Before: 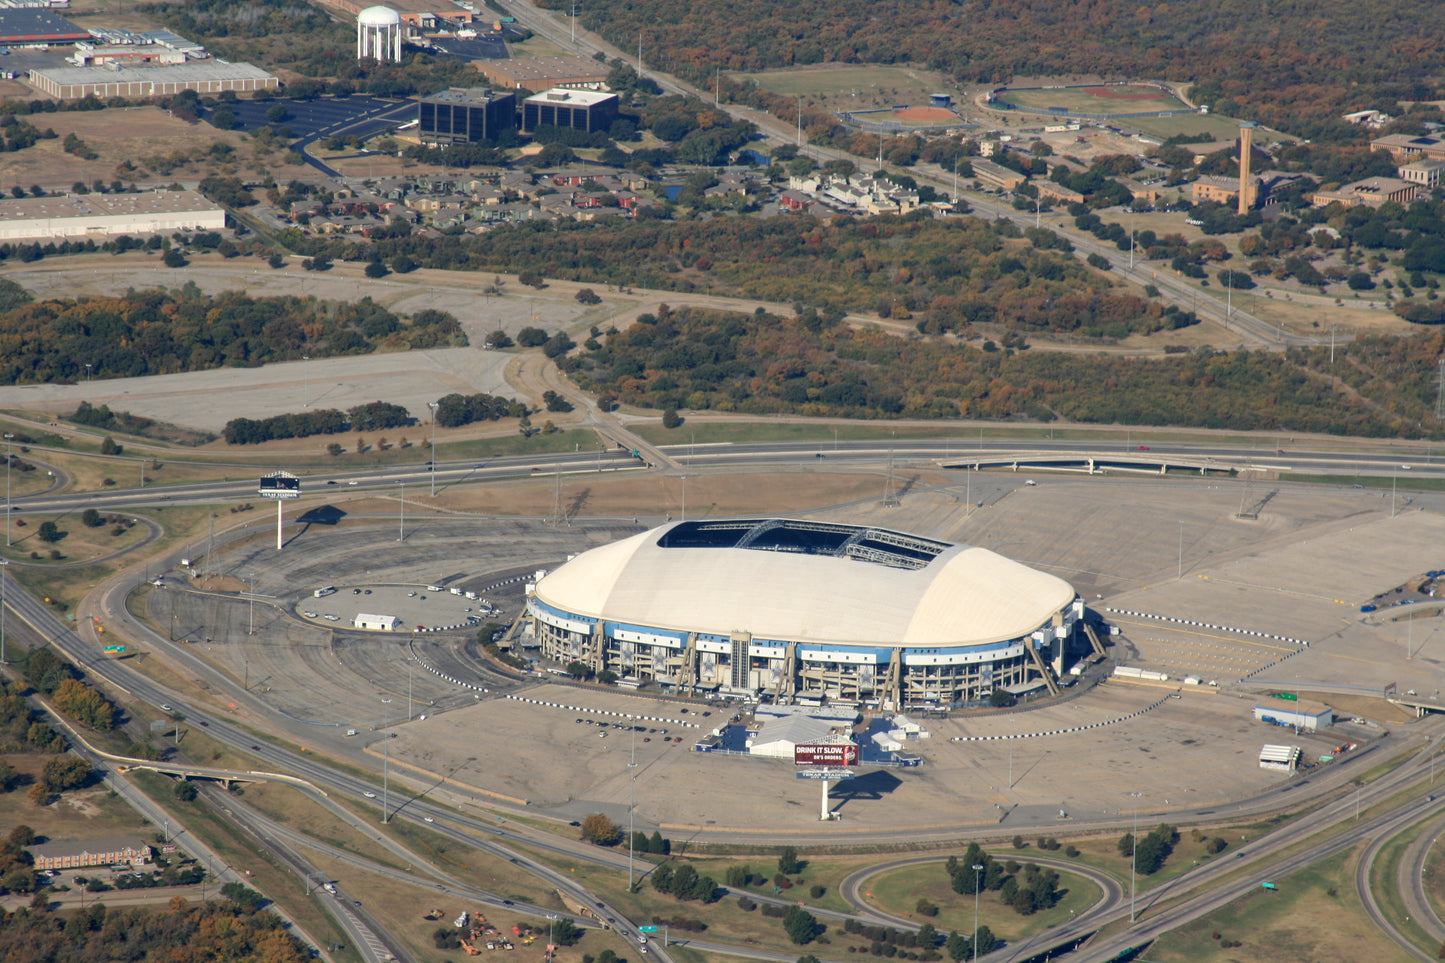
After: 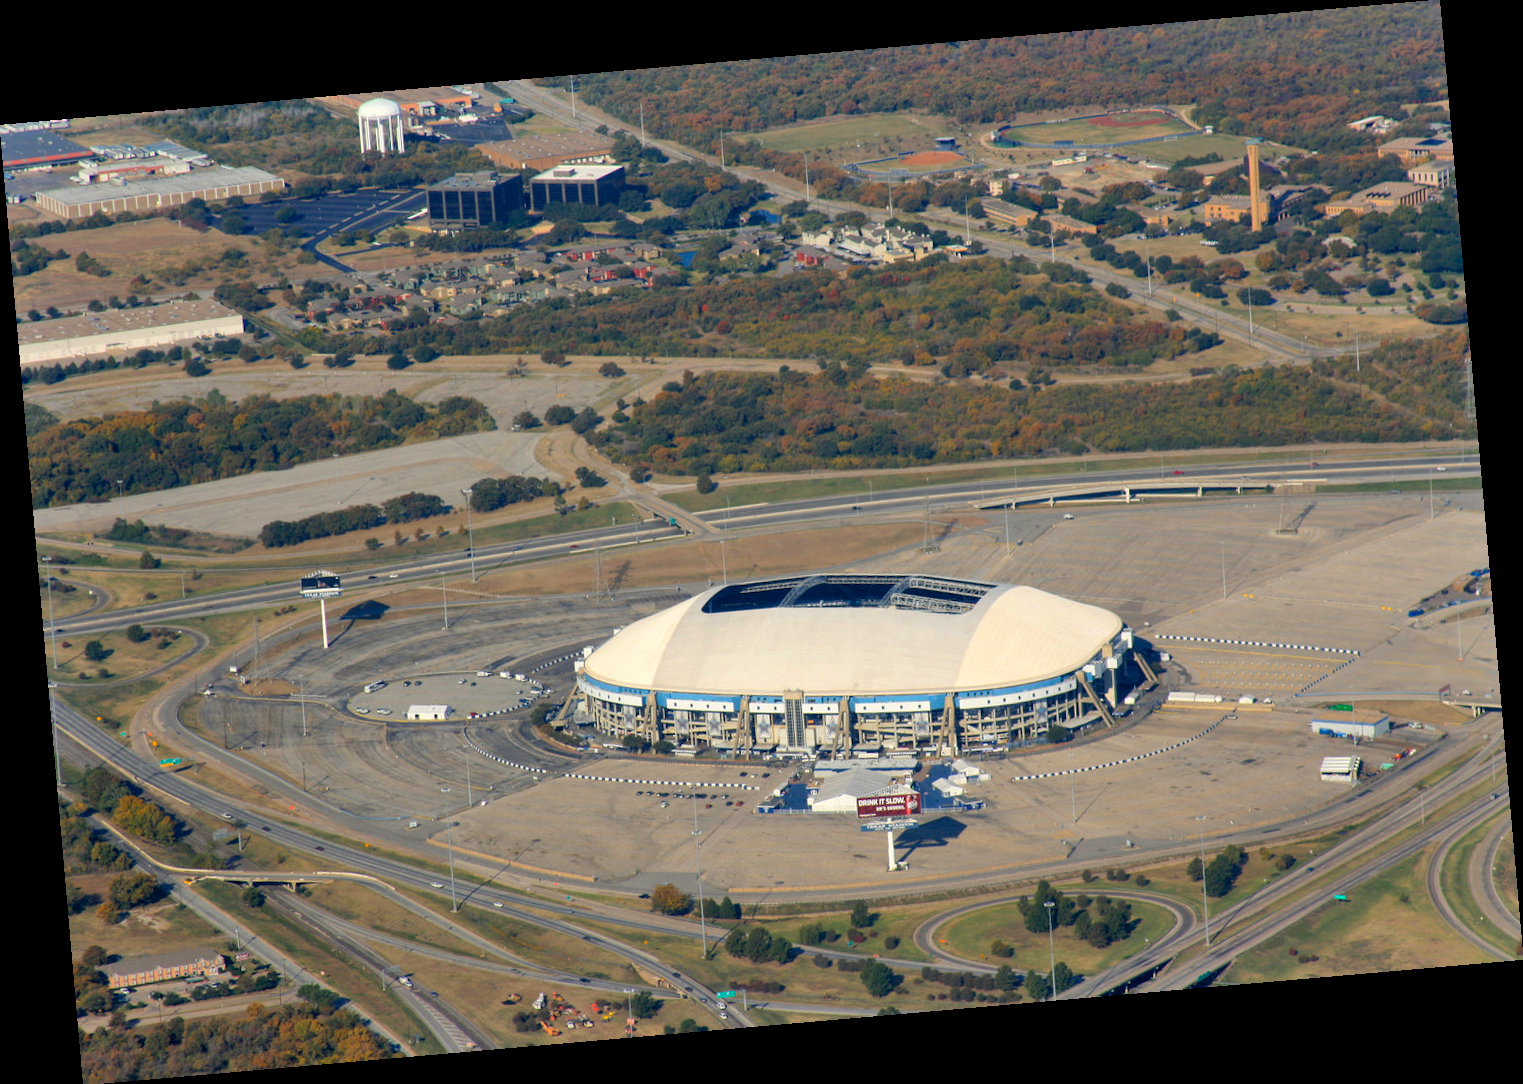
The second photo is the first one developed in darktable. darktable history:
exposure: black level correction 0.002, compensate highlight preservation false
shadows and highlights: shadows 32, highlights -32, soften with gaussian
rotate and perspective: rotation -4.98°, automatic cropping off
color balance rgb: perceptual saturation grading › global saturation 25%, global vibrance 20%
